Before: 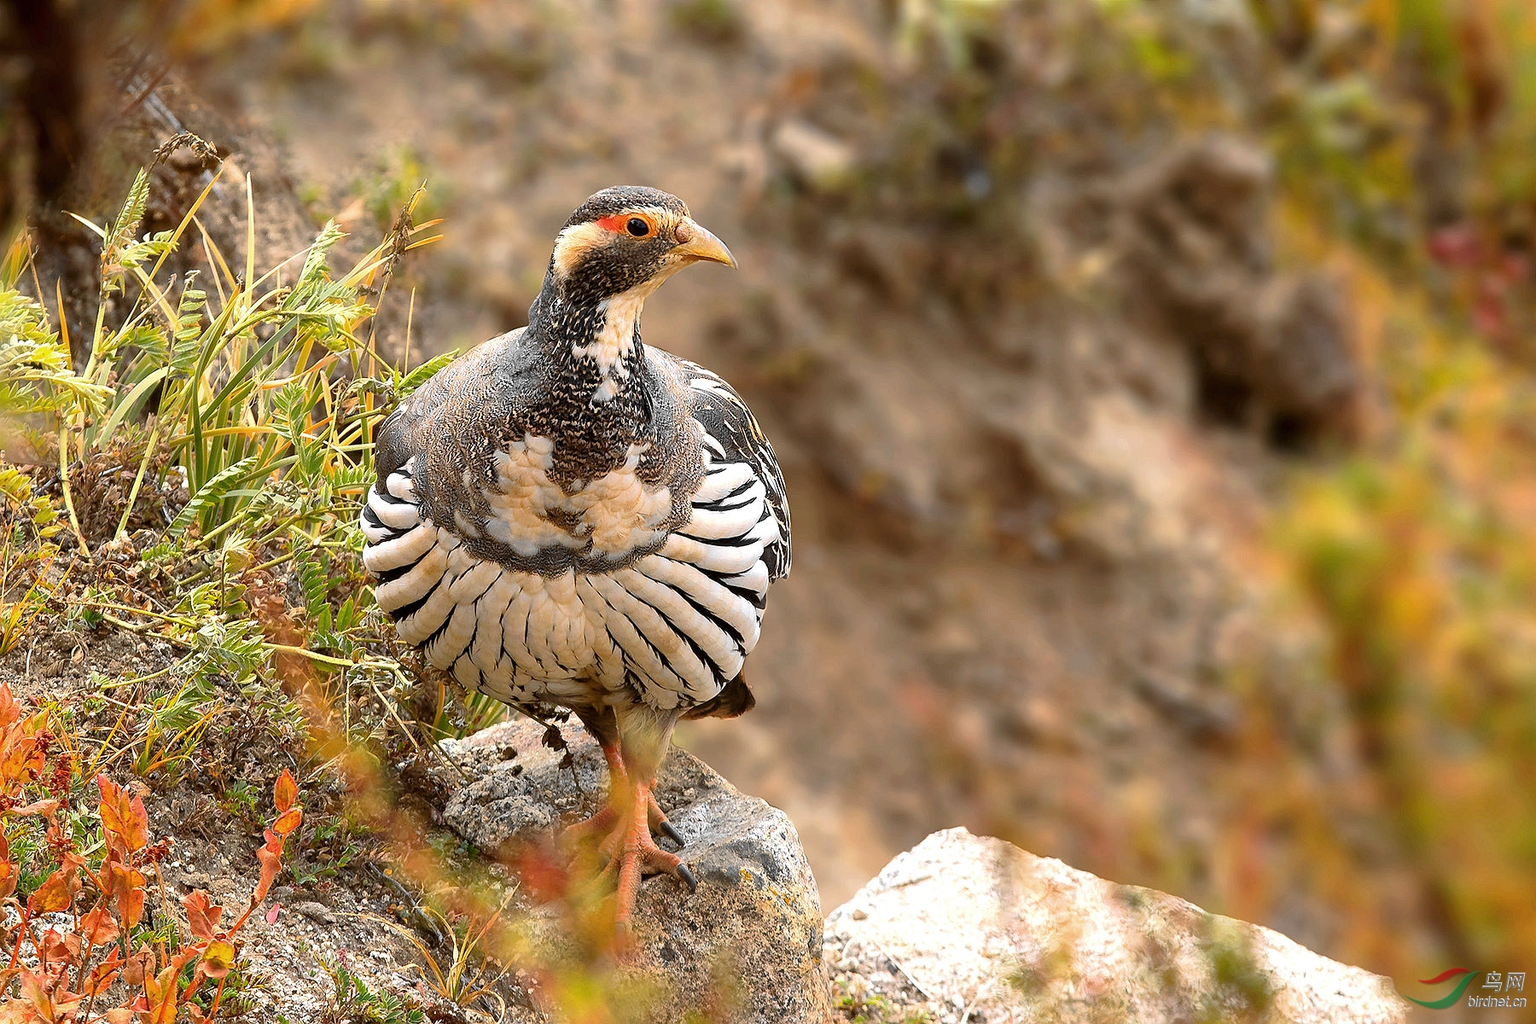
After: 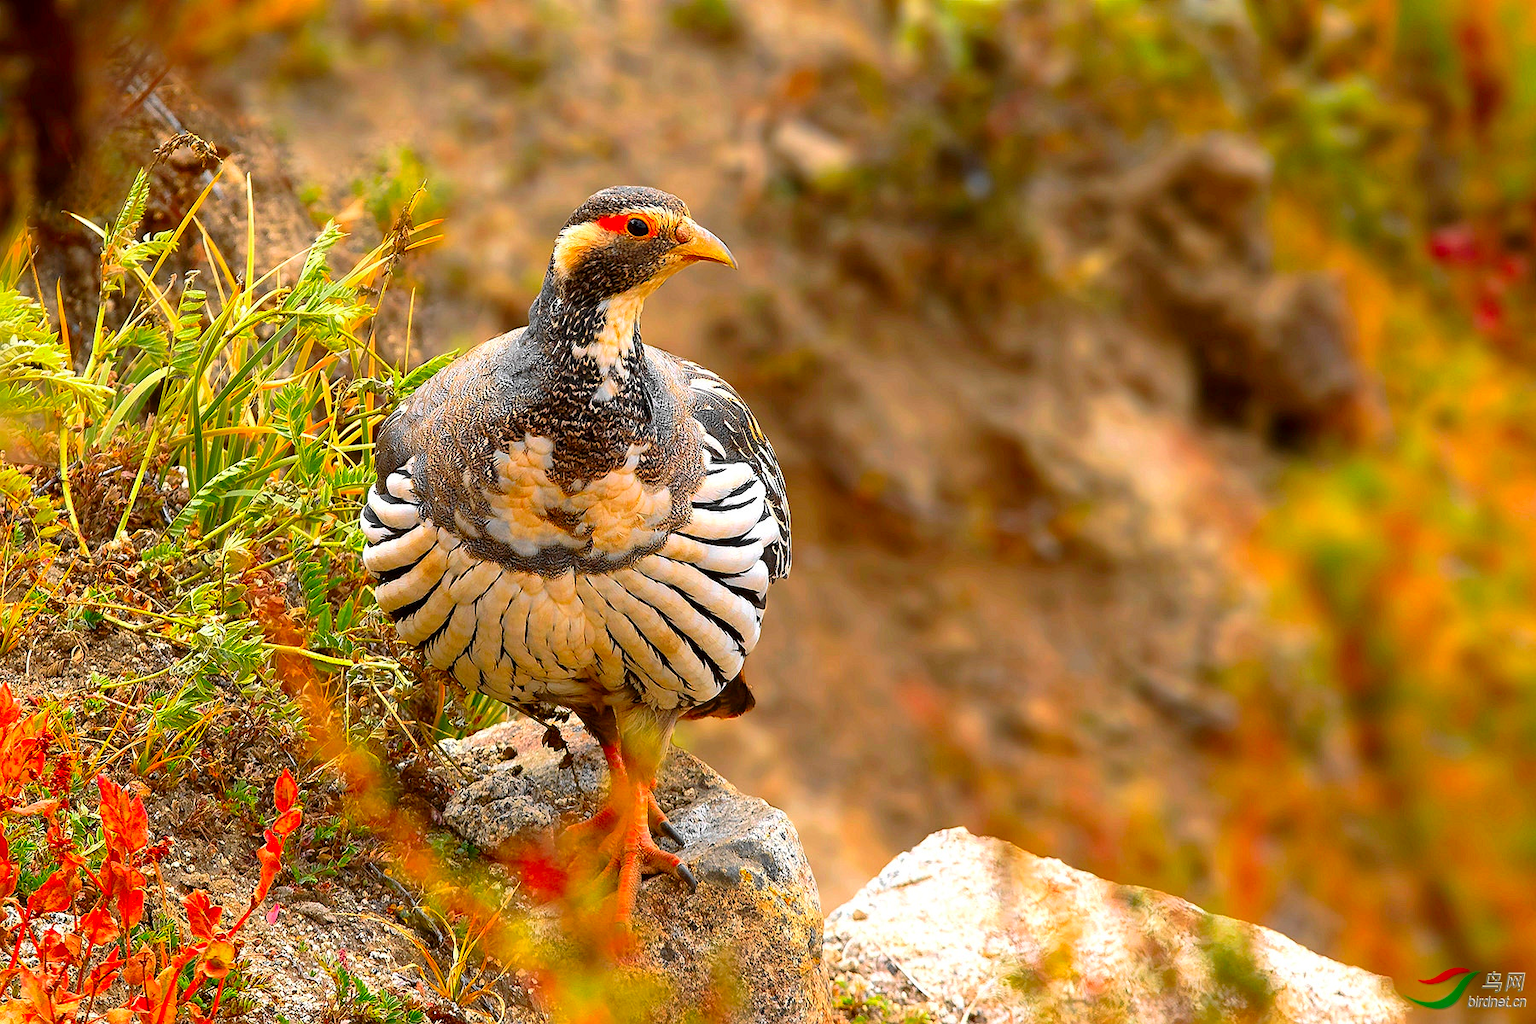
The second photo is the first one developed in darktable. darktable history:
color correction: highlights b* 0.018, saturation 1.86
